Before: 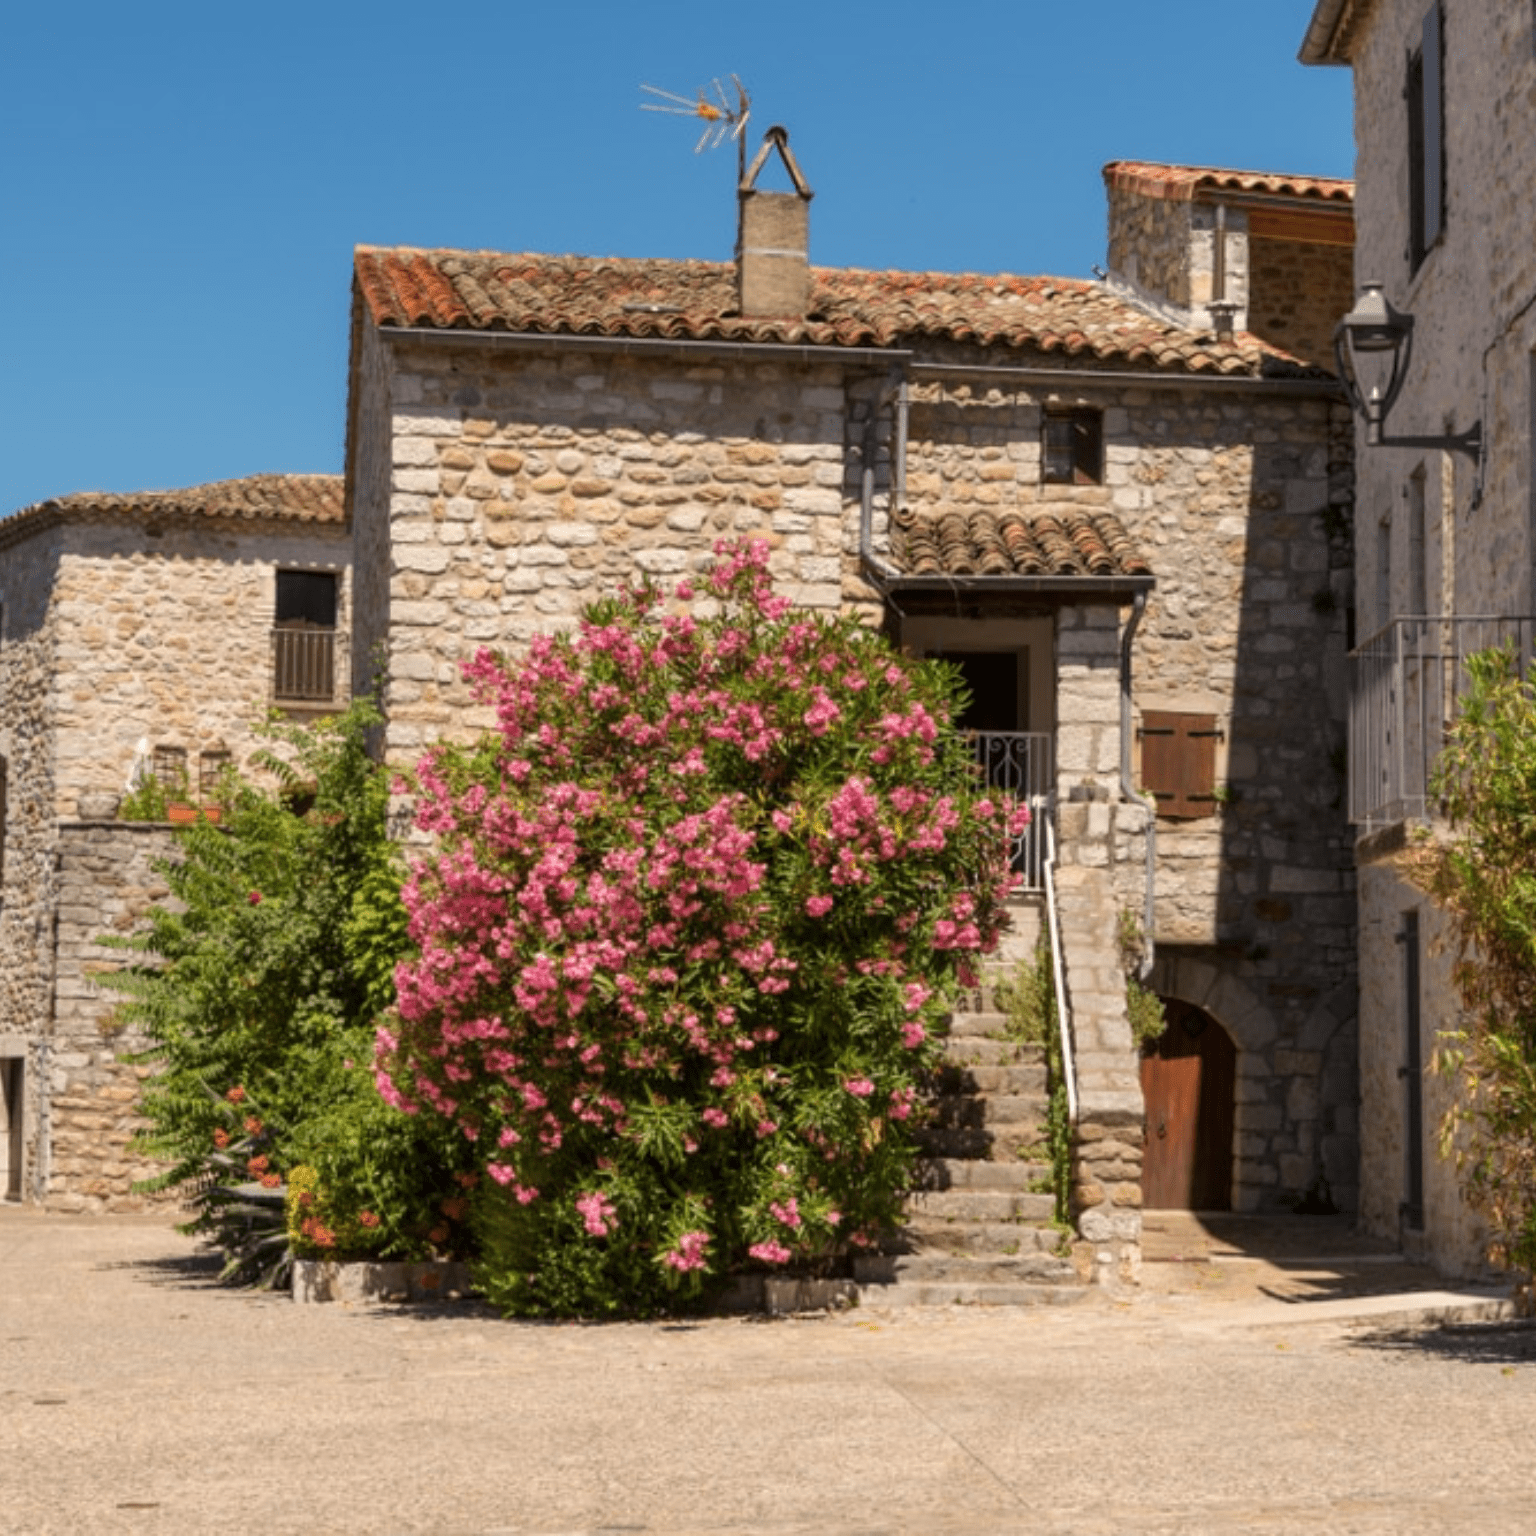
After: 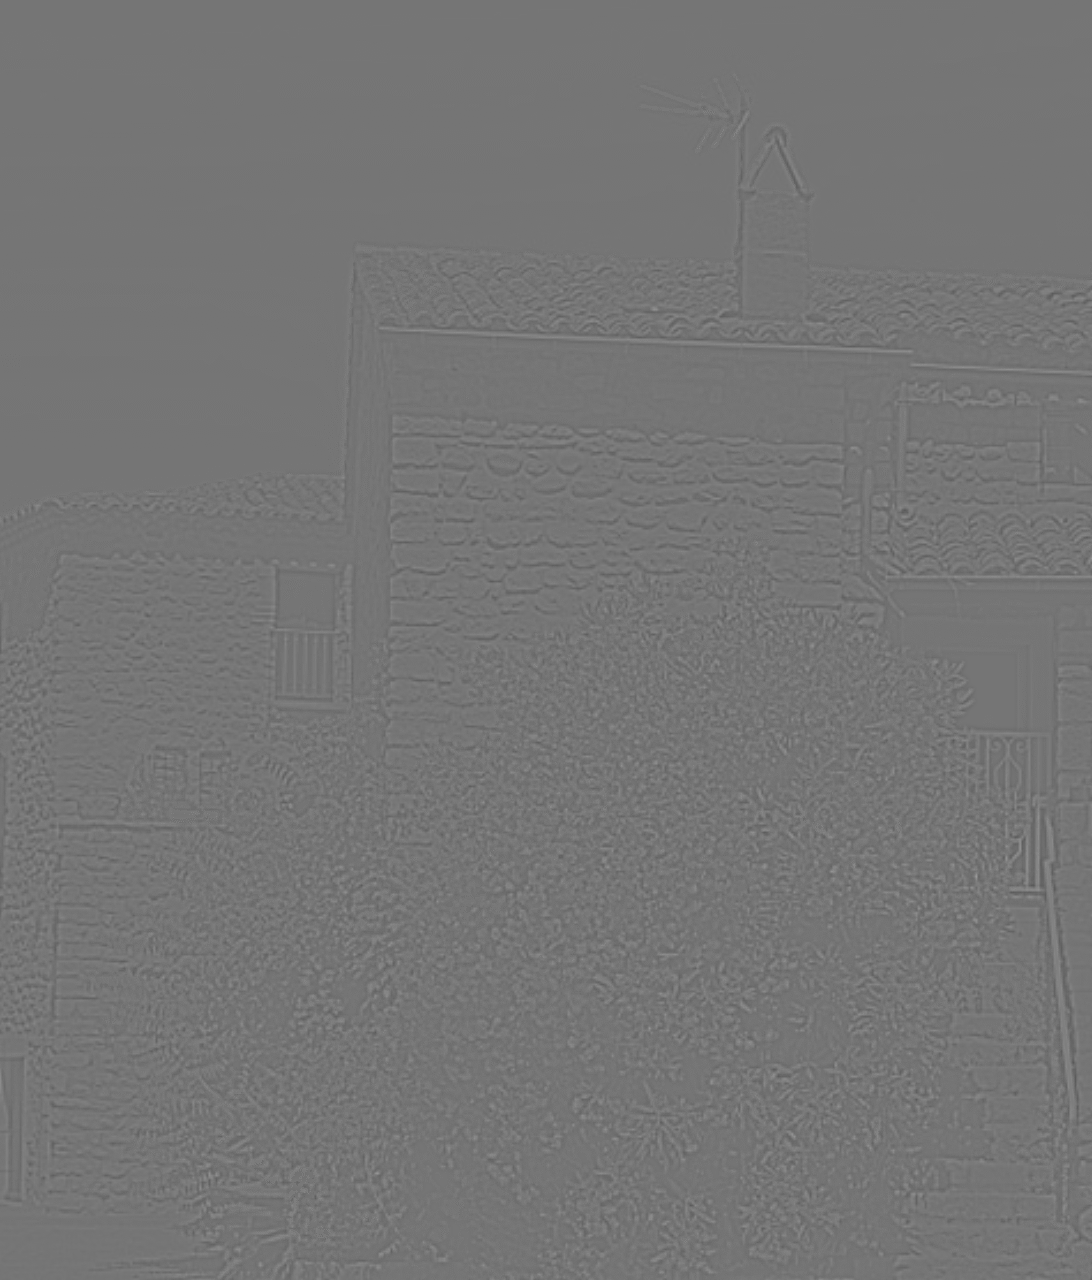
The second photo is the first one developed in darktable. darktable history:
crop: right 28.885%, bottom 16.626%
highpass: sharpness 9.84%, contrast boost 9.94%
shadows and highlights: shadows 43.71, white point adjustment -1.46, soften with gaussian
